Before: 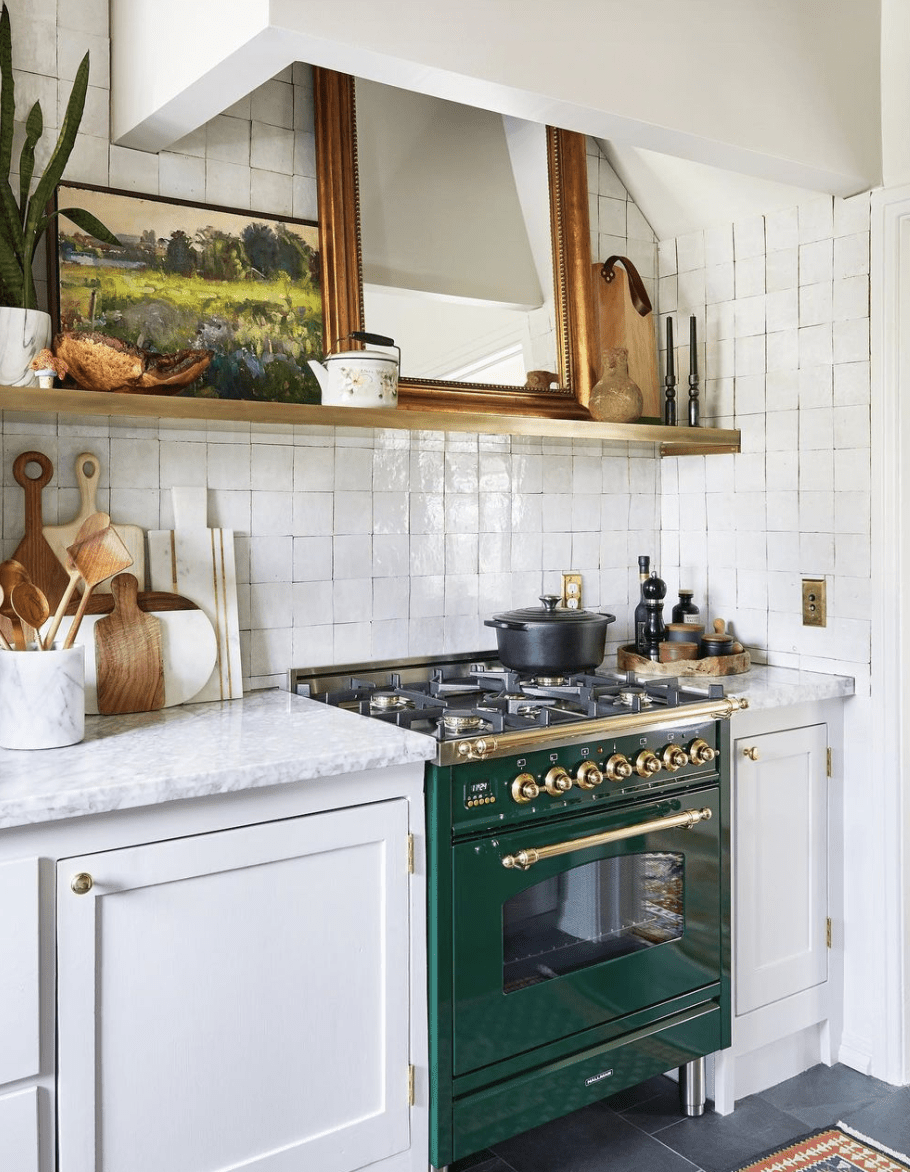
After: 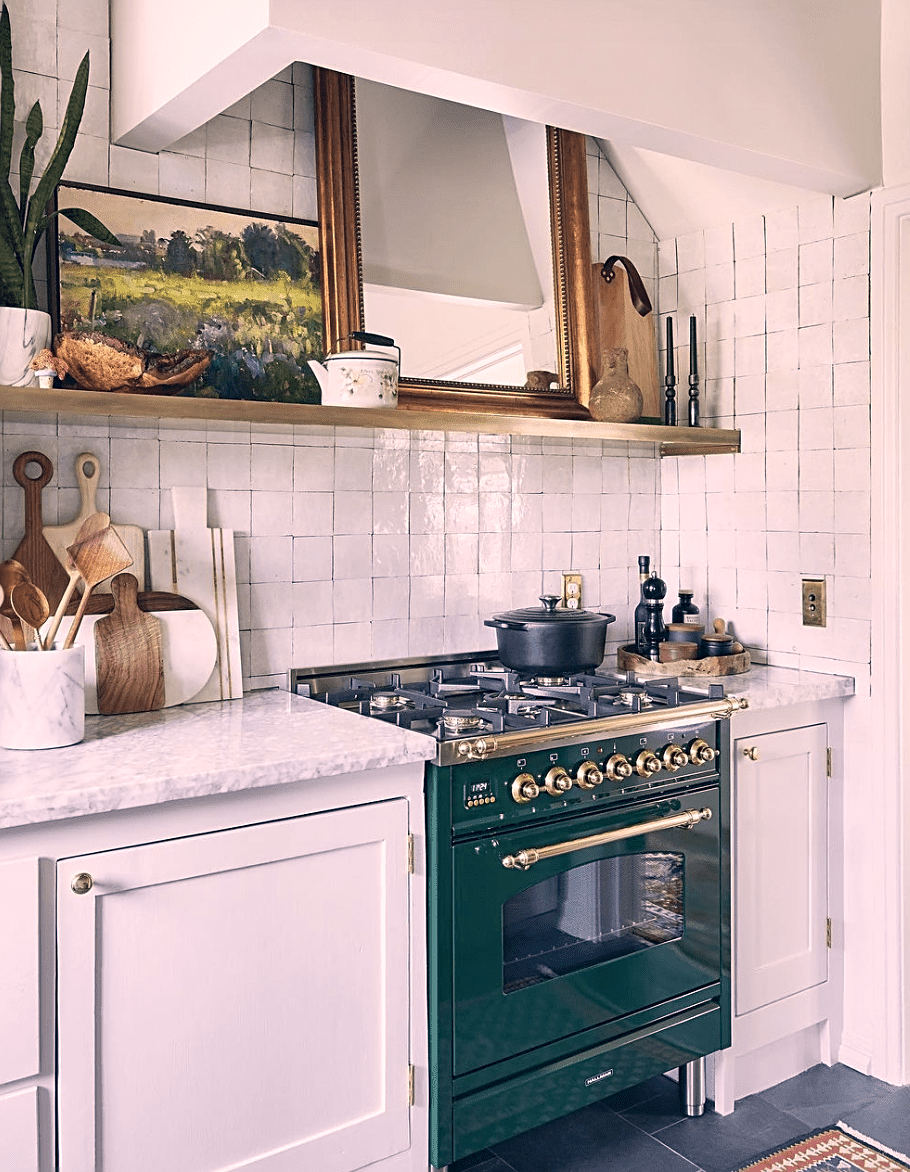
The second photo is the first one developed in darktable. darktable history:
sharpen: on, module defaults
color correction: highlights a* 14.1, highlights b* 5.79, shadows a* -5.03, shadows b* -15.31, saturation 0.856
tone equalizer: edges refinement/feathering 500, mask exposure compensation -1.57 EV, preserve details no
